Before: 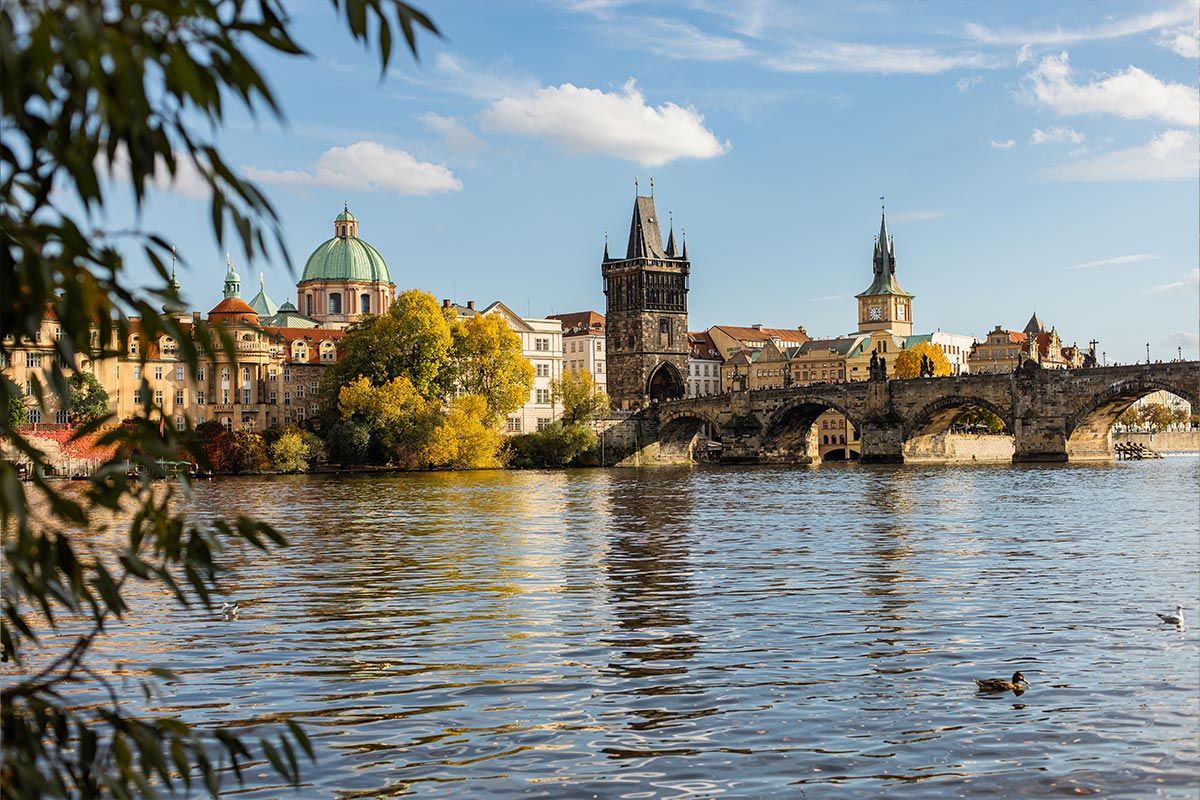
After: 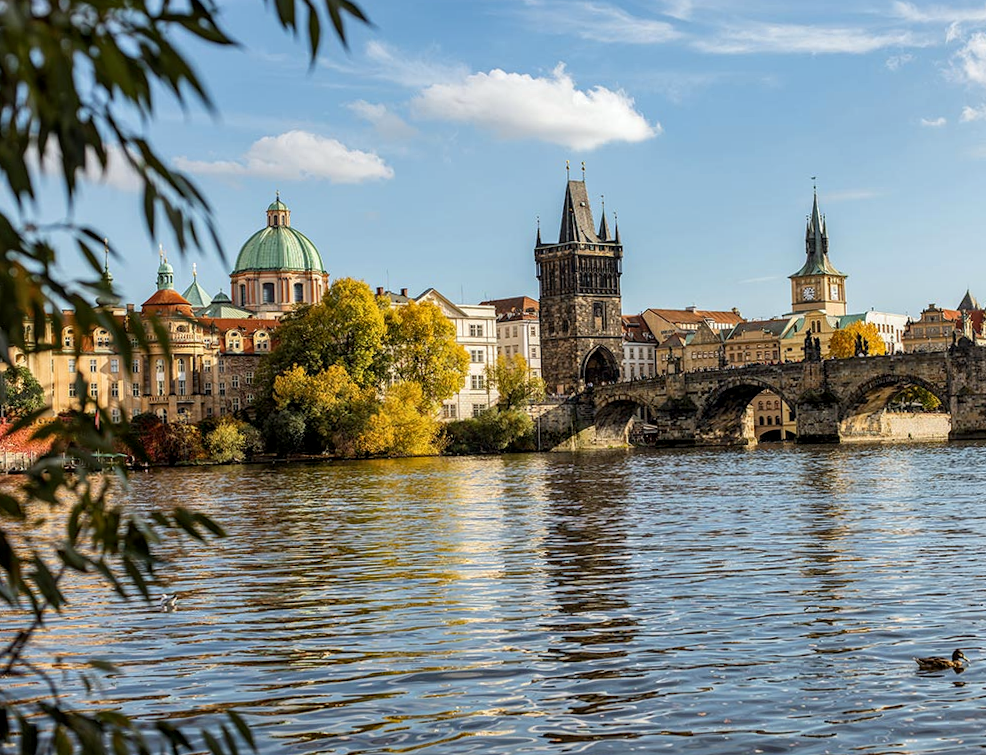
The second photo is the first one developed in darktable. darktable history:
crop and rotate: angle 1°, left 4.281%, top 0.642%, right 11.383%, bottom 2.486%
local contrast: on, module defaults
white balance: red 0.986, blue 1.01
